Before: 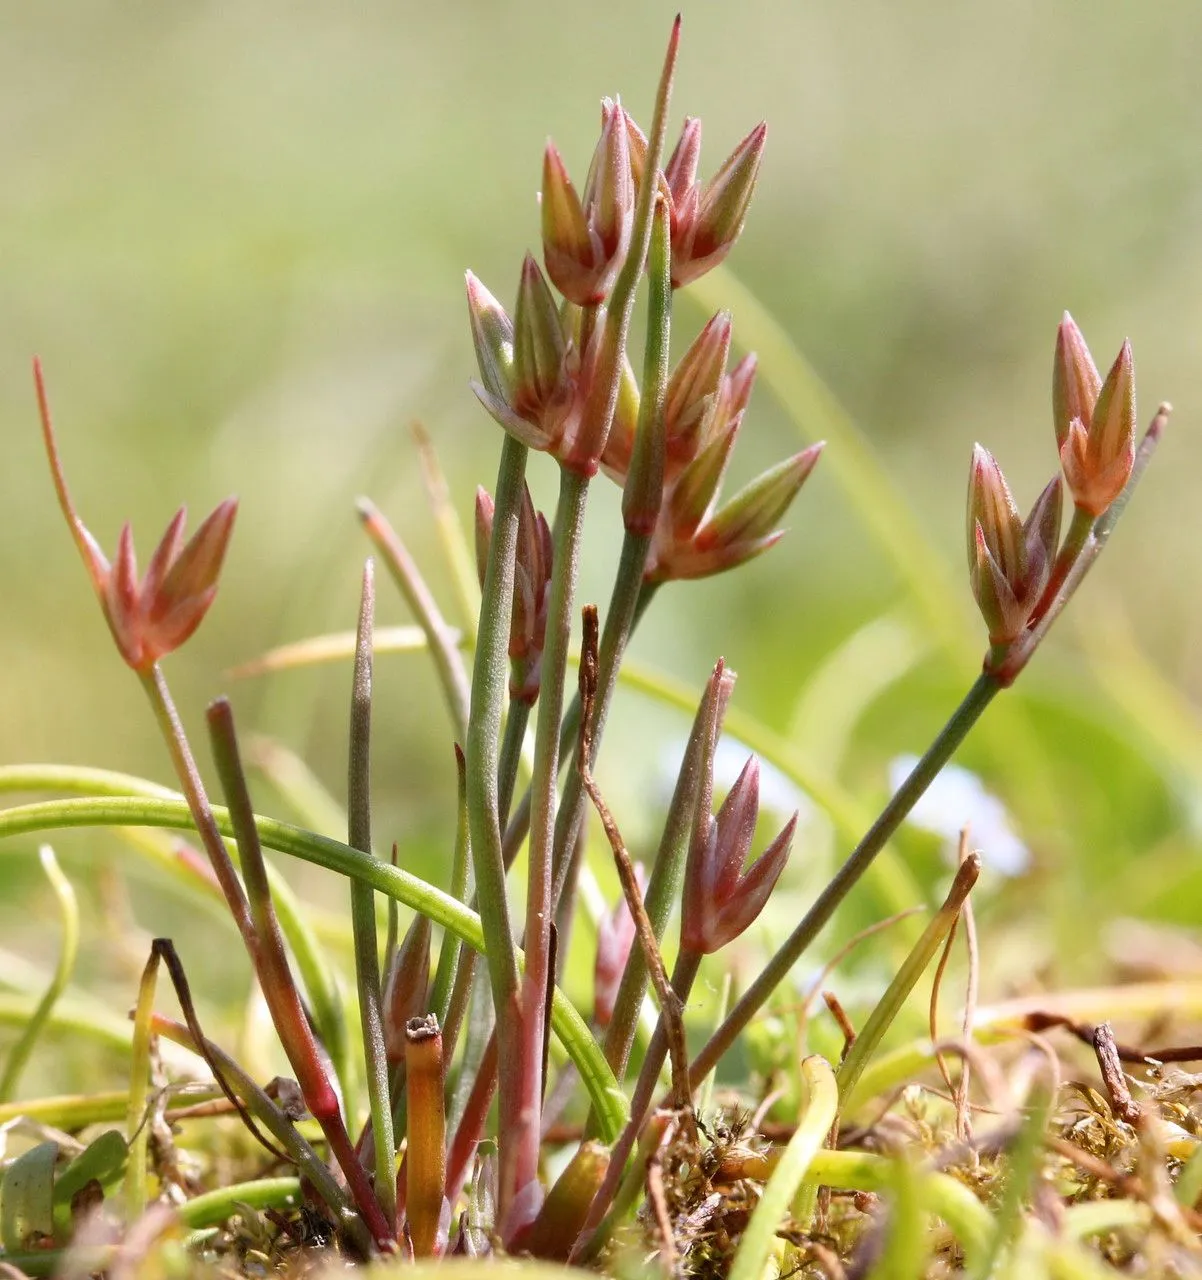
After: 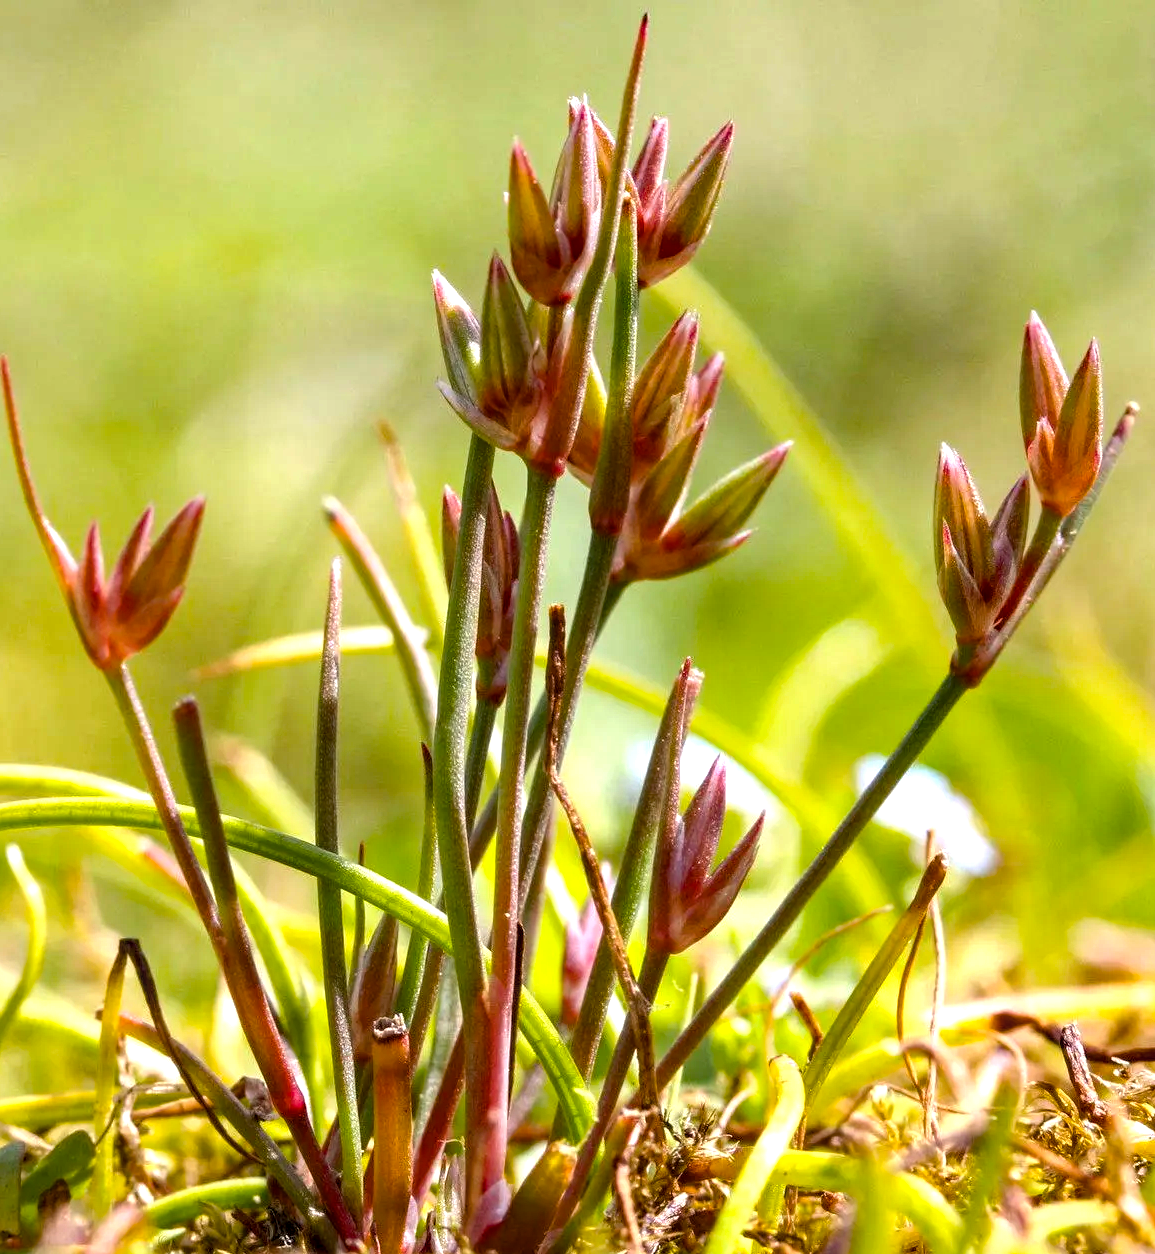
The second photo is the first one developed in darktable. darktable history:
crop and rotate: left 2.752%, right 1.125%, bottom 1.979%
haze removal: strength 0.277, distance 0.248, compatibility mode true, adaptive false
local contrast: highlights 56%, shadows 51%, detail 130%, midtone range 0.457
exposure: compensate highlight preservation false
color balance rgb: perceptual saturation grading › global saturation 25.36%, perceptual brilliance grading › highlights 11.636%, global vibrance 20%
